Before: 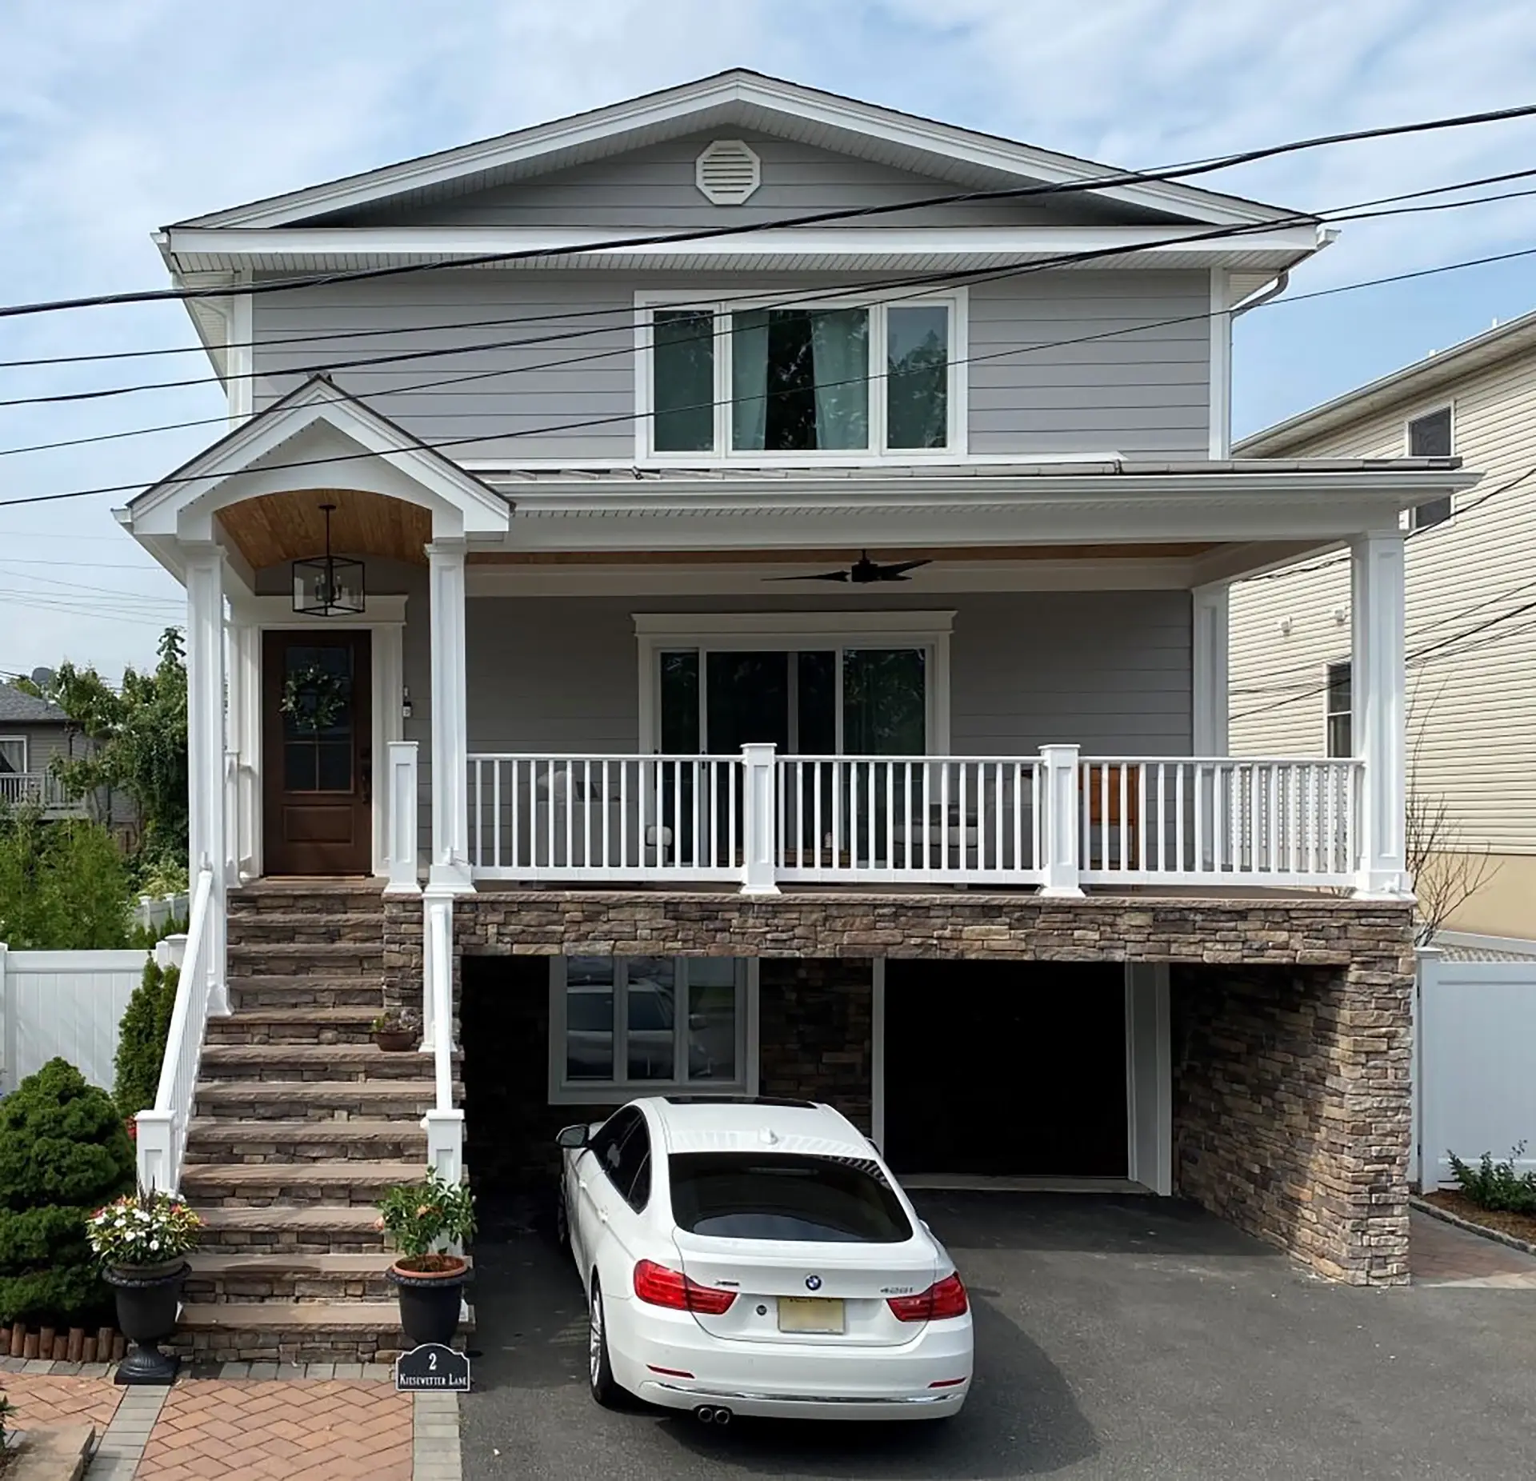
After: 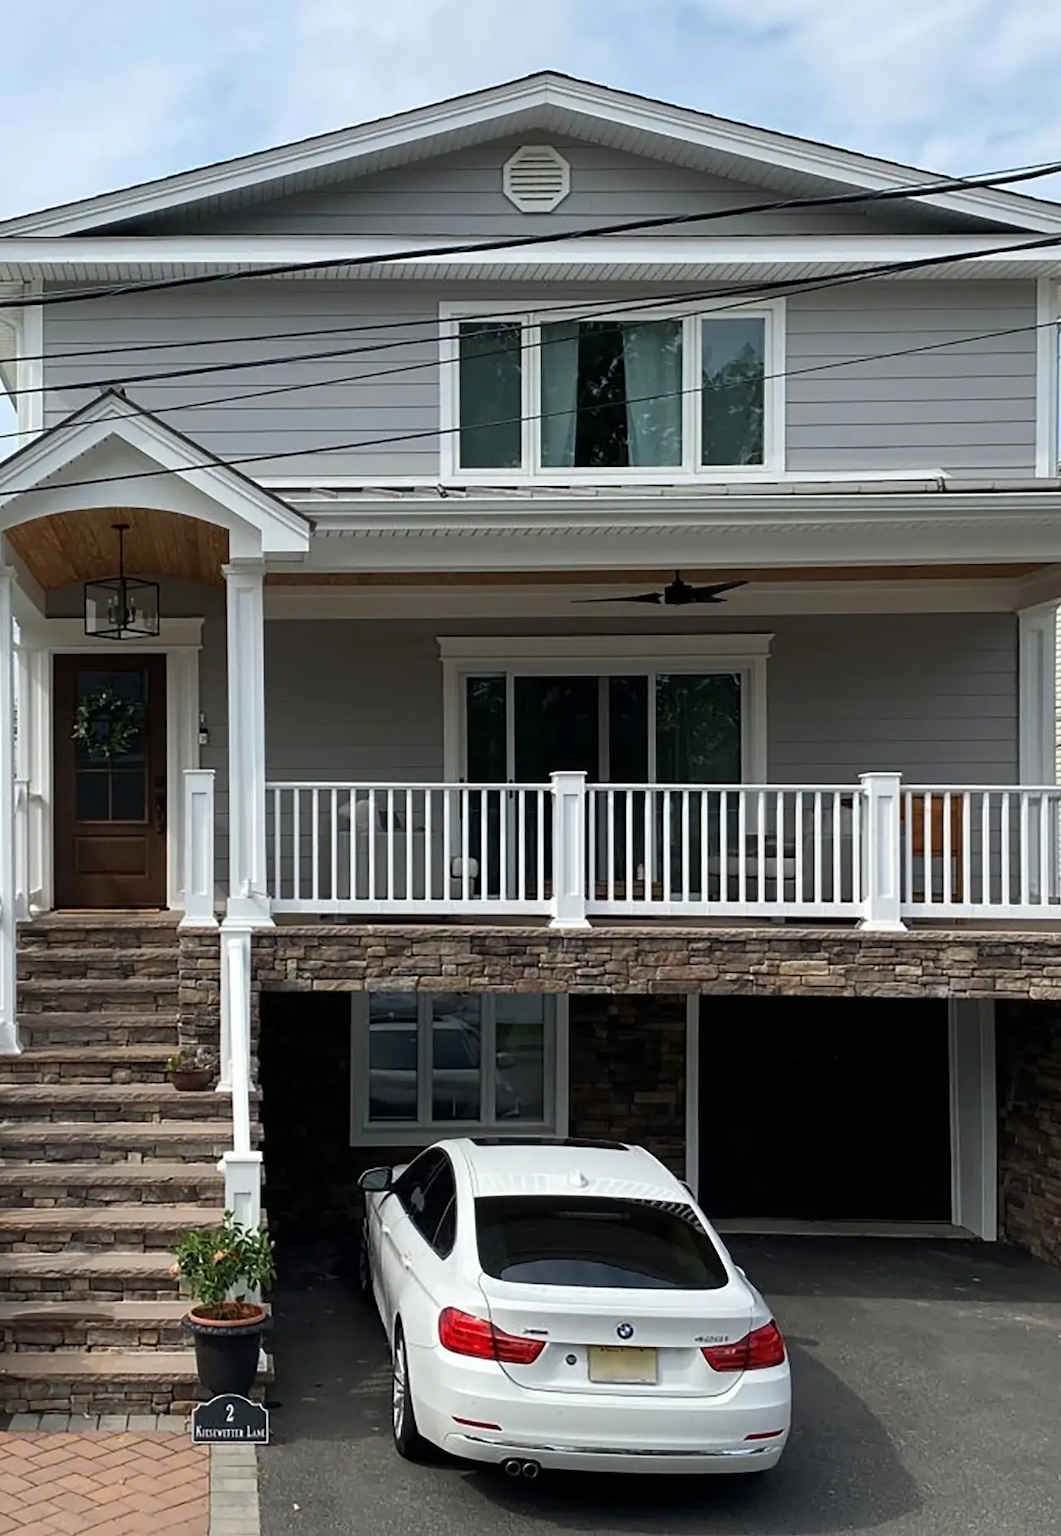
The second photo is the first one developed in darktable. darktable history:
crop and rotate: left 13.8%, right 19.637%
